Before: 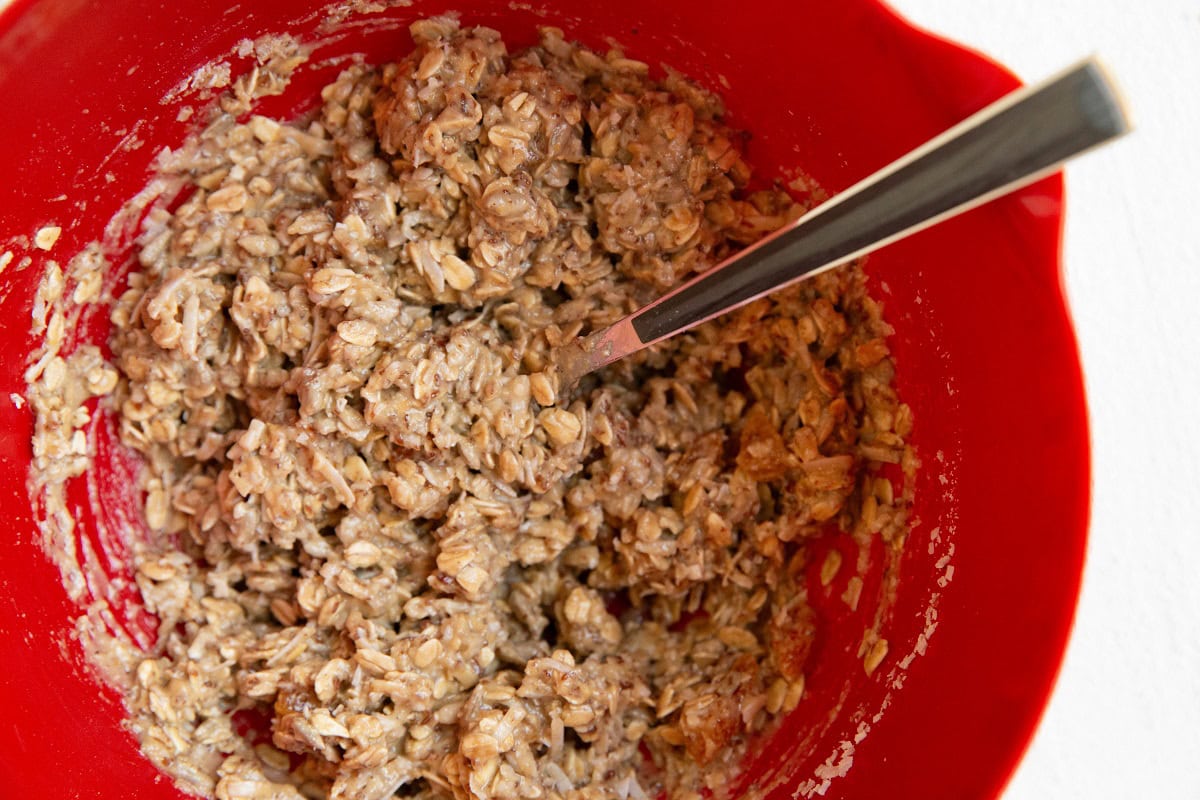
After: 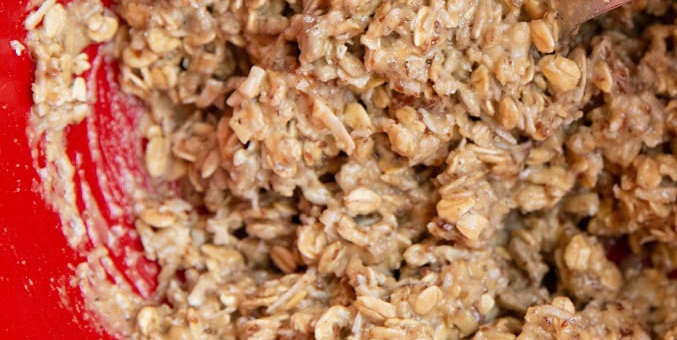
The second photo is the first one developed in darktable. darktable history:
crop: top 44.203%, right 43.564%, bottom 13.244%
